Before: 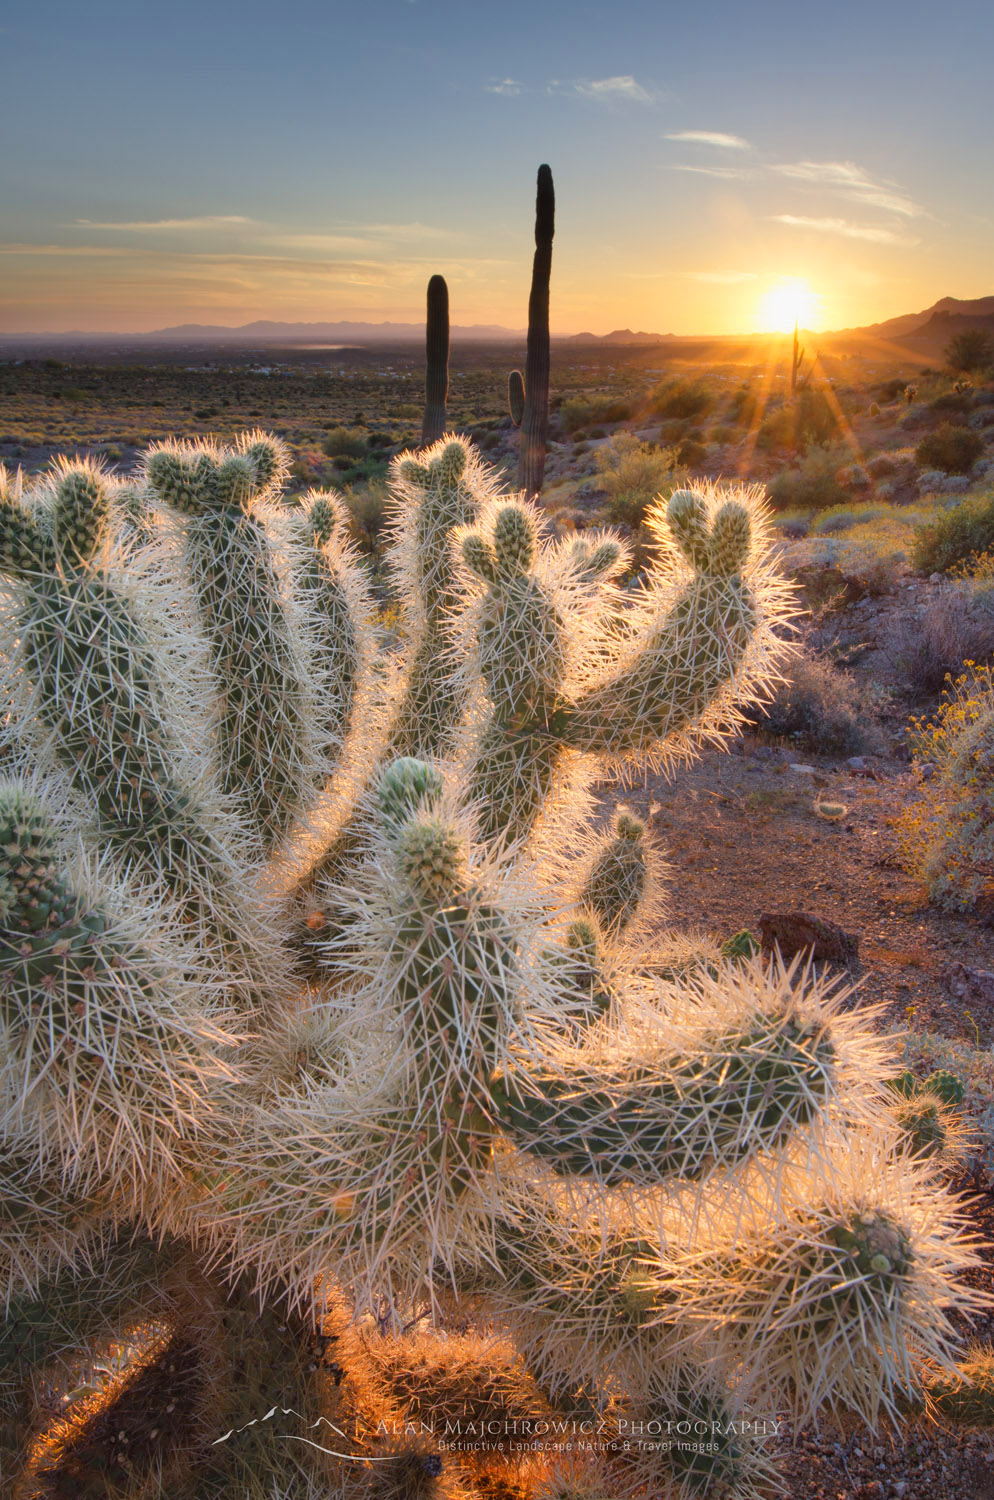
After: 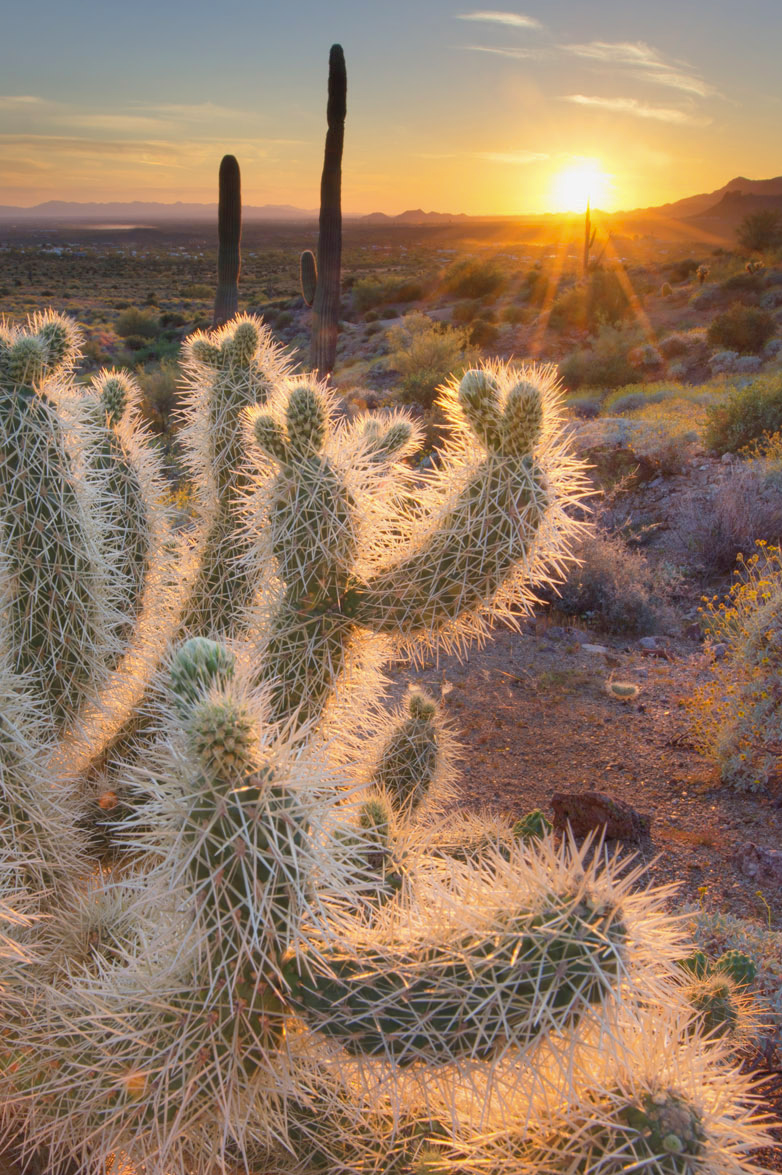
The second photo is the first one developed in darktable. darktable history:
crop and rotate: left 20.943%, top 8.05%, right 0.316%, bottom 13.559%
shadows and highlights: highlights color adjustment 89.44%
